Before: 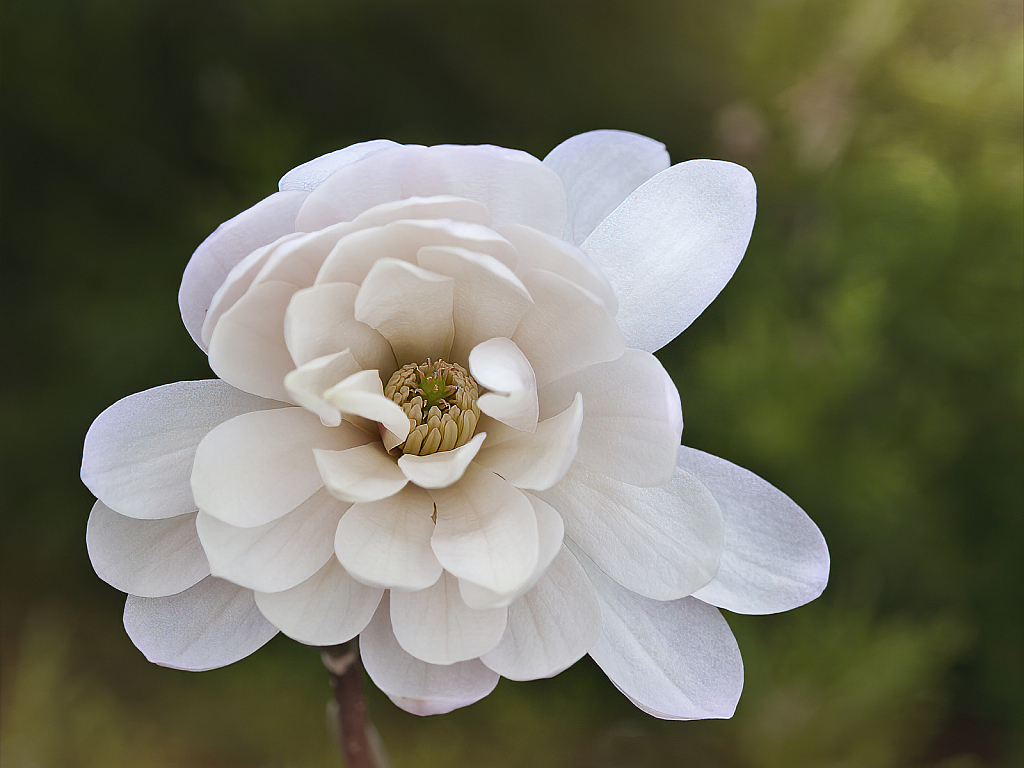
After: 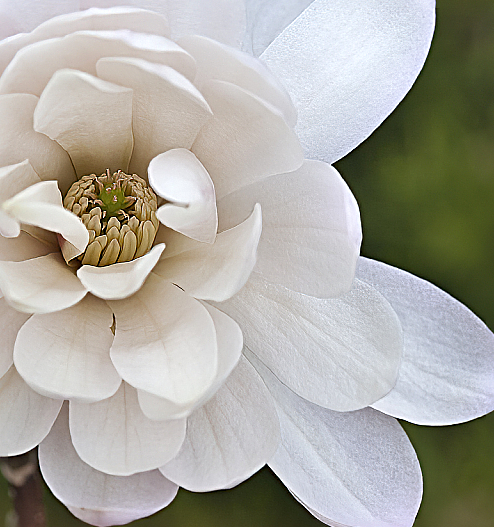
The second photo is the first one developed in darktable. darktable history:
exposure: exposure 0.131 EV, compensate highlight preservation false
tone equalizer: on, module defaults
crop: left 31.379%, top 24.658%, right 20.326%, bottom 6.628%
sharpen: radius 3.119
